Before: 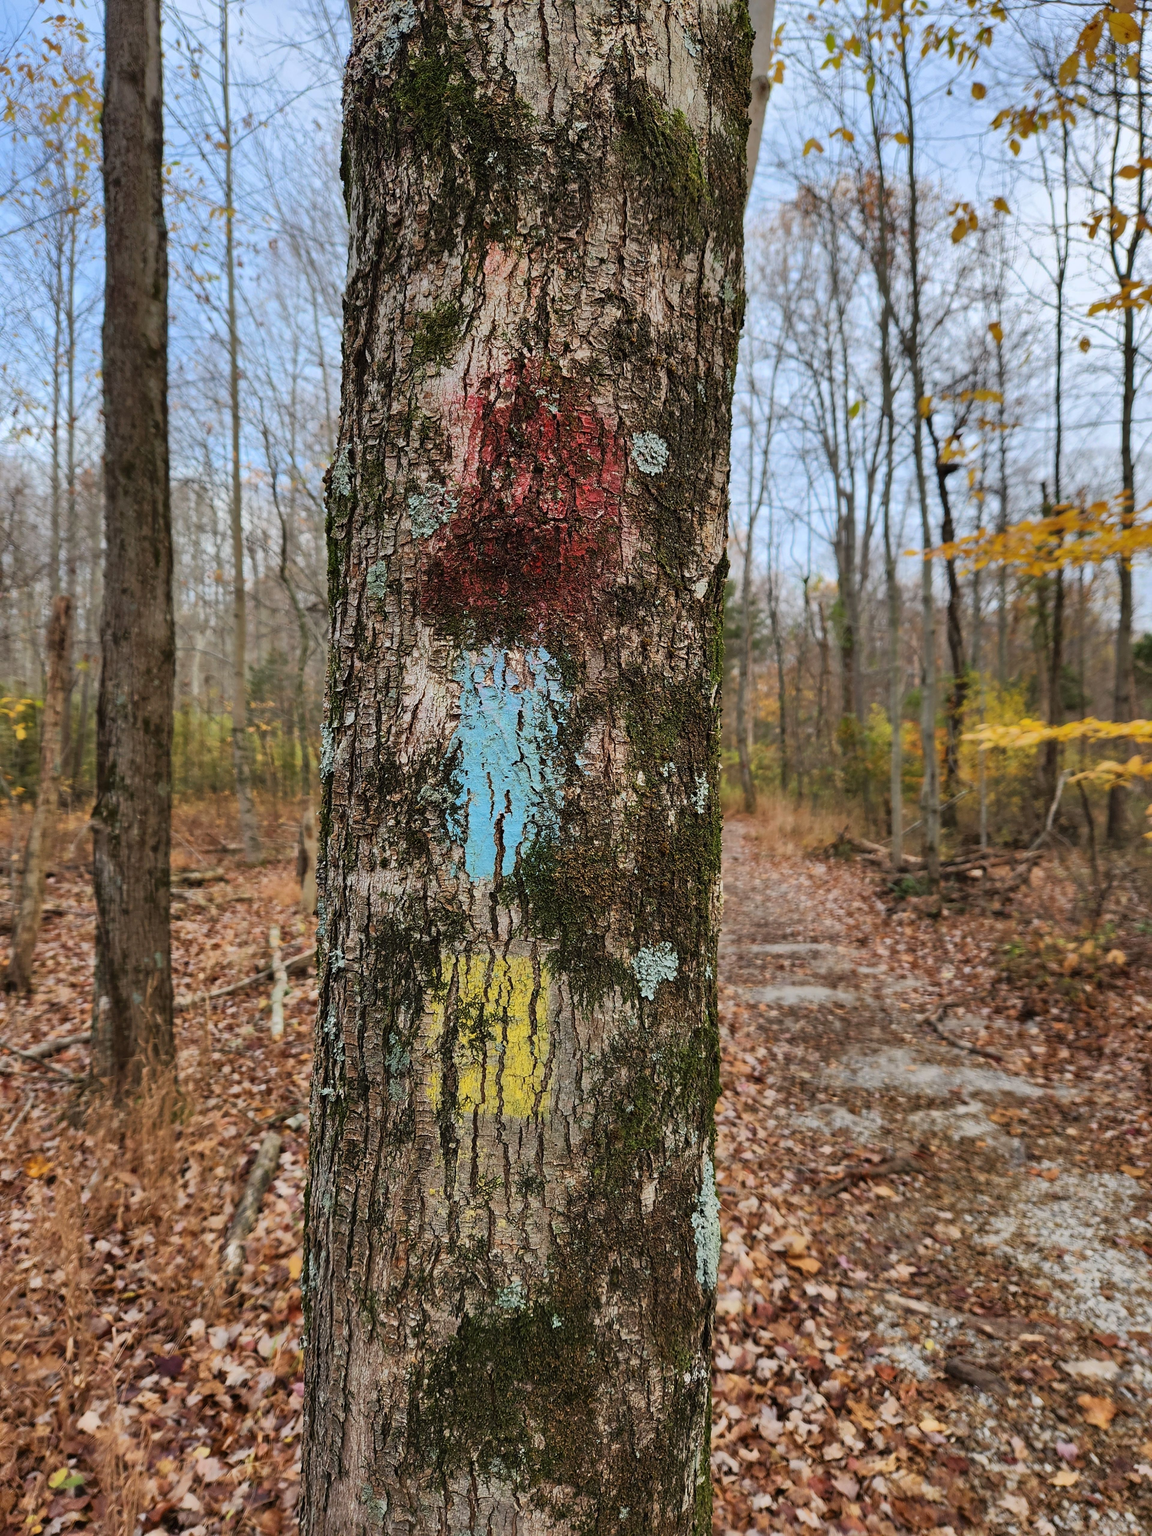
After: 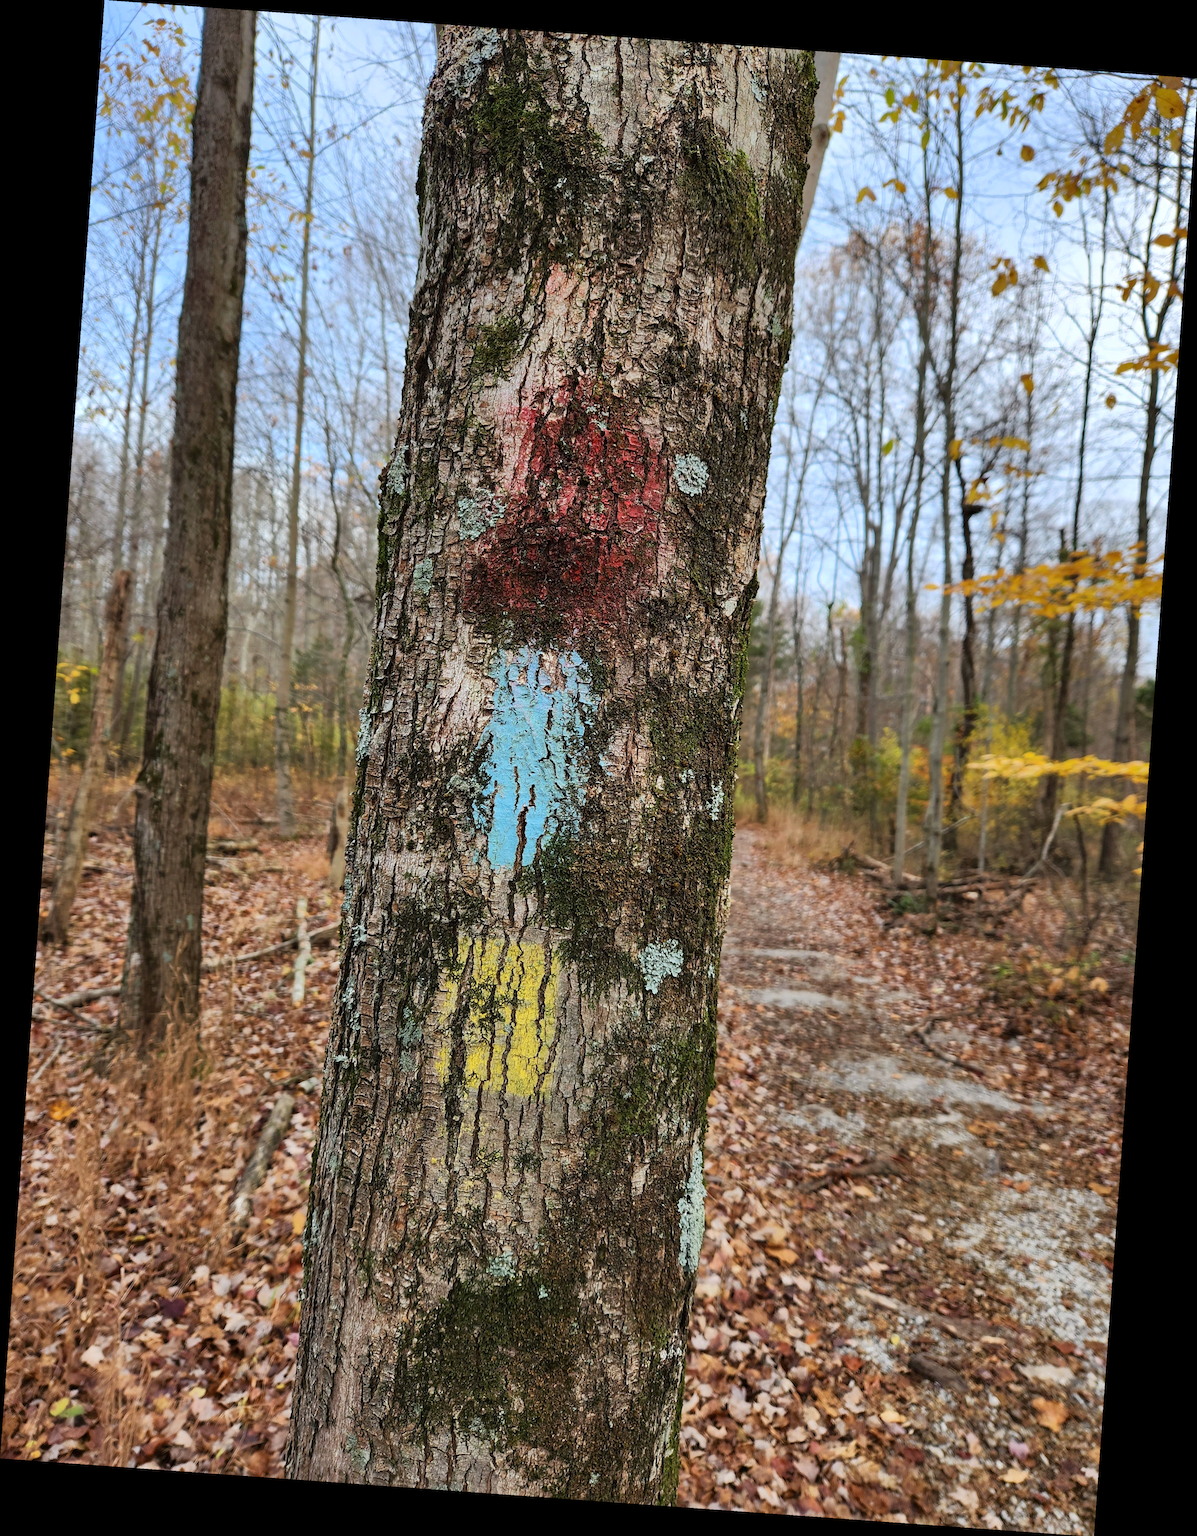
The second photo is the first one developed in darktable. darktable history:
white balance: red 0.986, blue 1.01
color balance: on, module defaults
rotate and perspective: rotation 4.1°, automatic cropping off
exposure: black level correction 0.001, exposure 0.191 EV, compensate highlight preservation false
